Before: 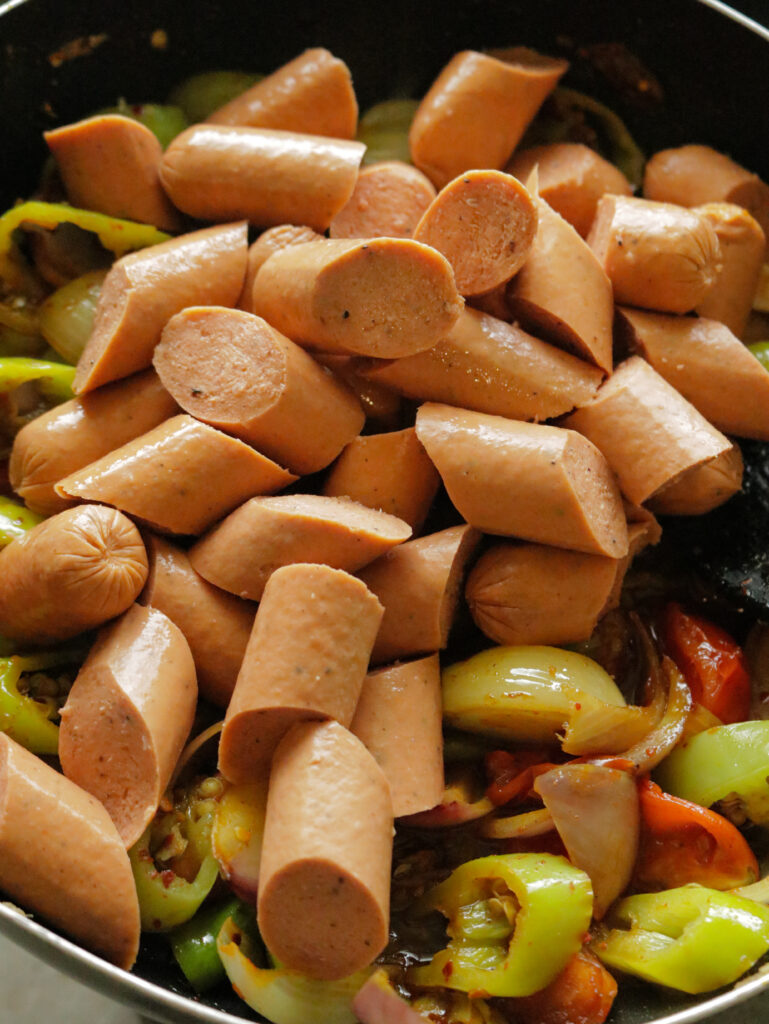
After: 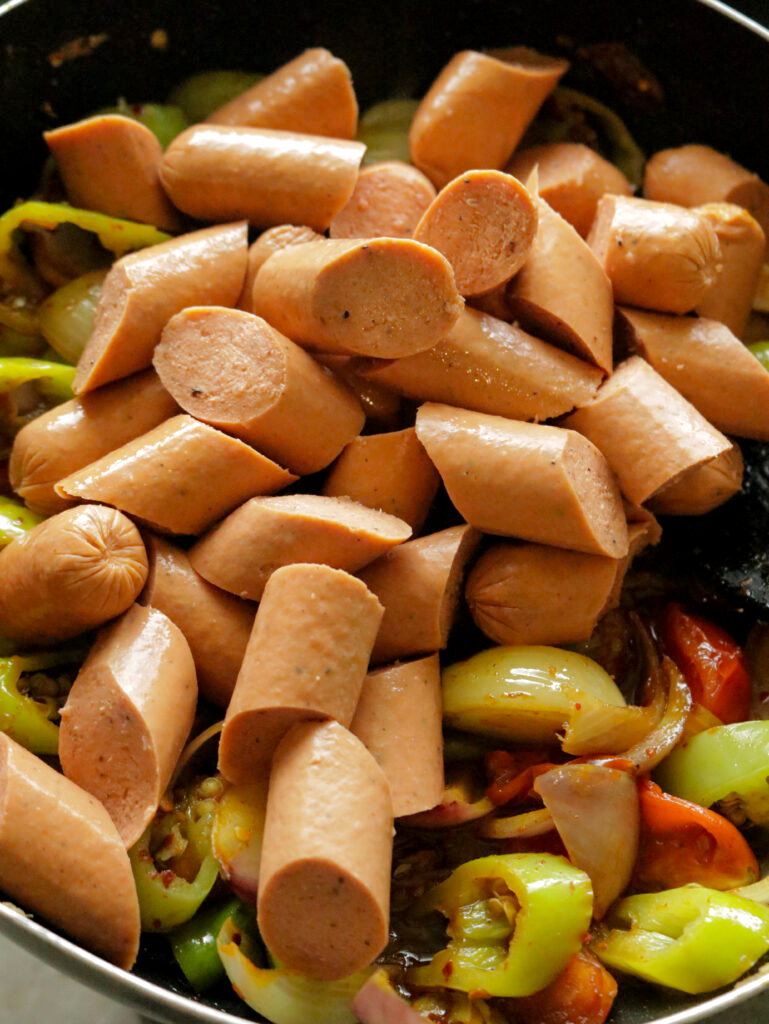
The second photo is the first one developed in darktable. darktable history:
exposure: black level correction 0.002, exposure 0.15 EV, compensate highlight preservation false
tone equalizer: on, module defaults
